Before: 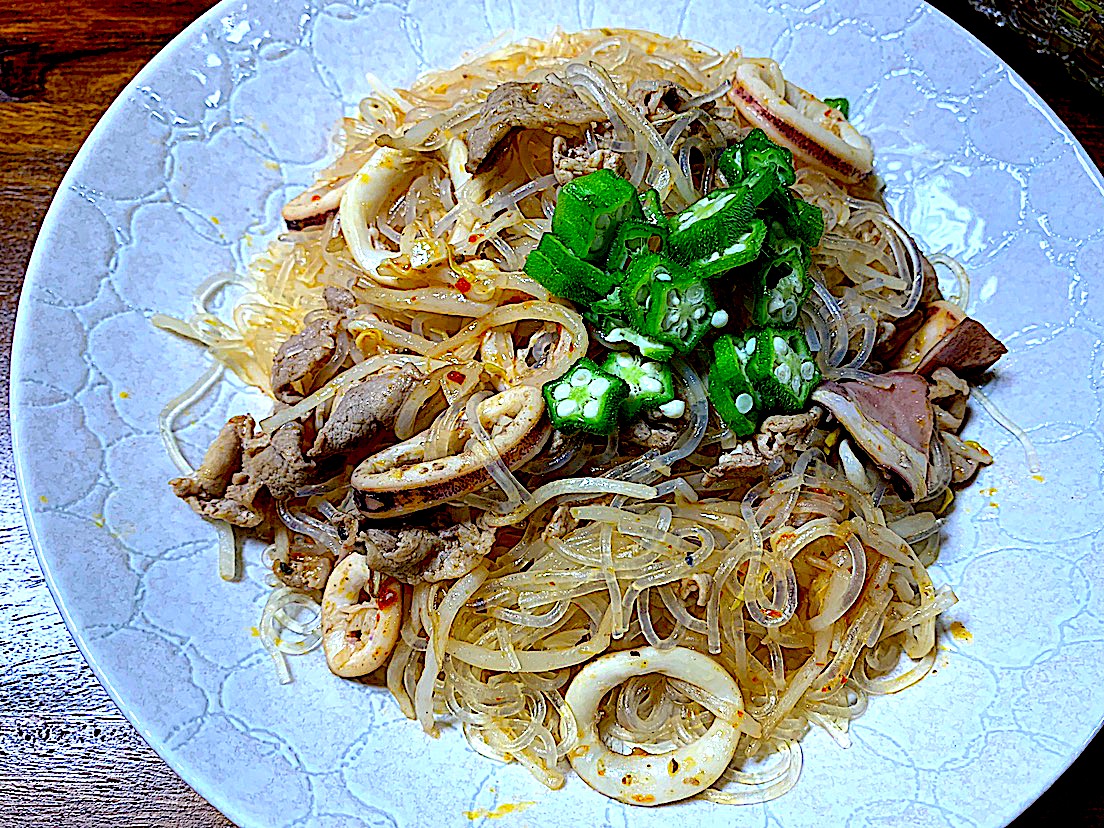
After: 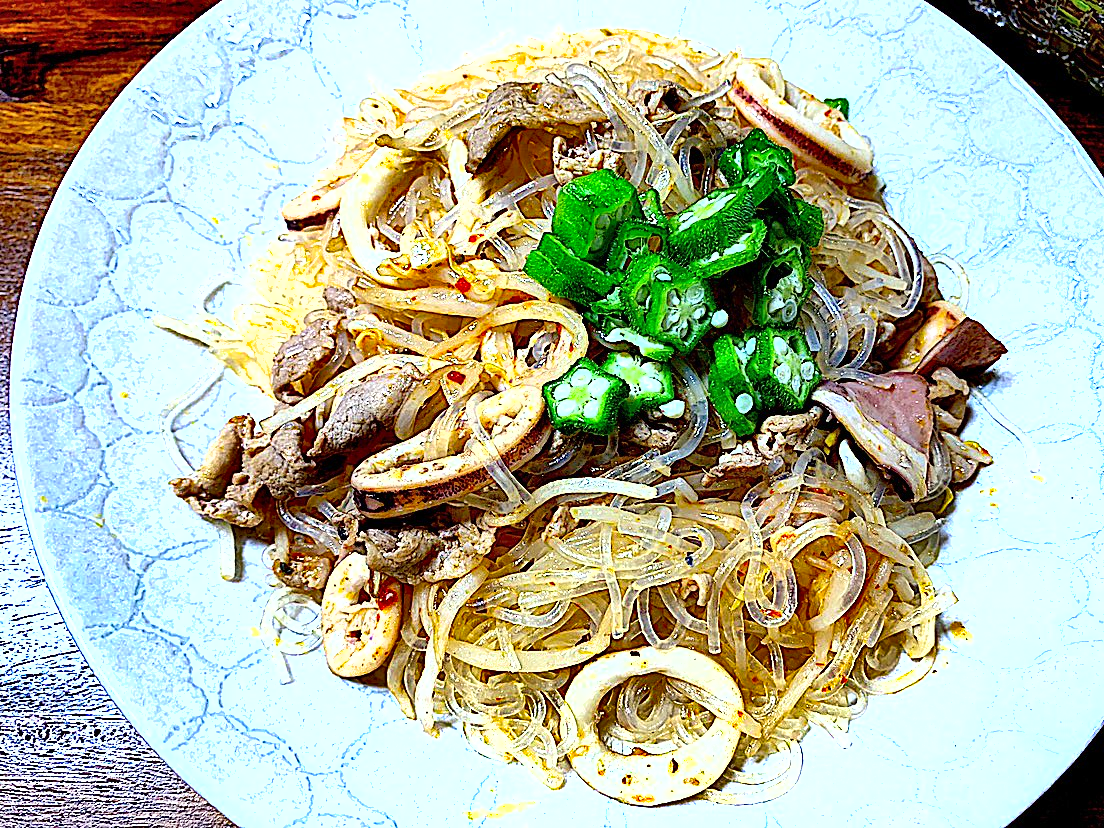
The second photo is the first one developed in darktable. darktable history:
shadows and highlights: low approximation 0.01, soften with gaussian
exposure: exposure 0.943 EV, compensate highlight preservation false
